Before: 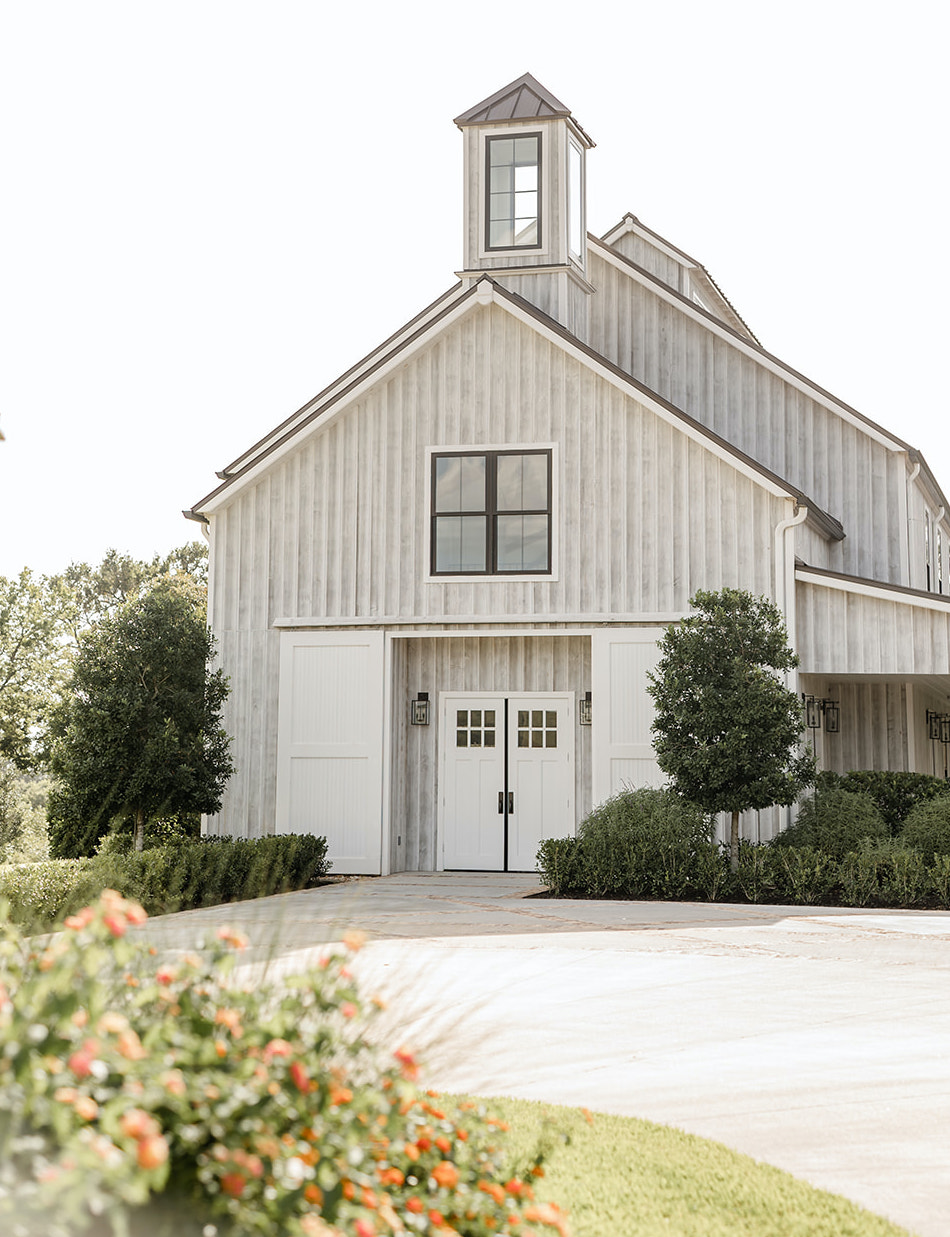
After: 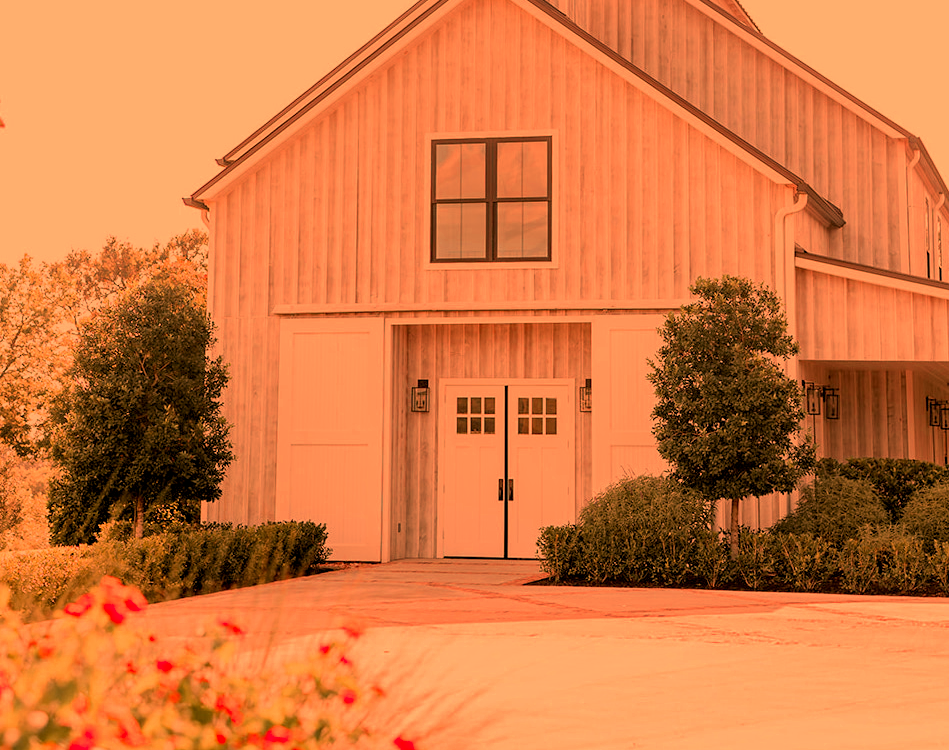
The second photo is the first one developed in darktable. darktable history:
crop and rotate: top 25.357%, bottom 13.942%
color zones: curves: ch0 [(0, 0.363) (0.128, 0.373) (0.25, 0.5) (0.402, 0.407) (0.521, 0.525) (0.63, 0.559) (0.729, 0.662) (0.867, 0.471)]; ch1 [(0, 0.515) (0.136, 0.618) (0.25, 0.5) (0.378, 0) (0.516, 0) (0.622, 0.593) (0.737, 0.819) (0.87, 0.593)]; ch2 [(0, 0.529) (0.128, 0.471) (0.282, 0.451) (0.386, 0.662) (0.516, 0.525) (0.633, 0.554) (0.75, 0.62) (0.875, 0.441)]
white balance: red 1.467, blue 0.684
exposure: black level correction 0.007, compensate highlight preservation false
